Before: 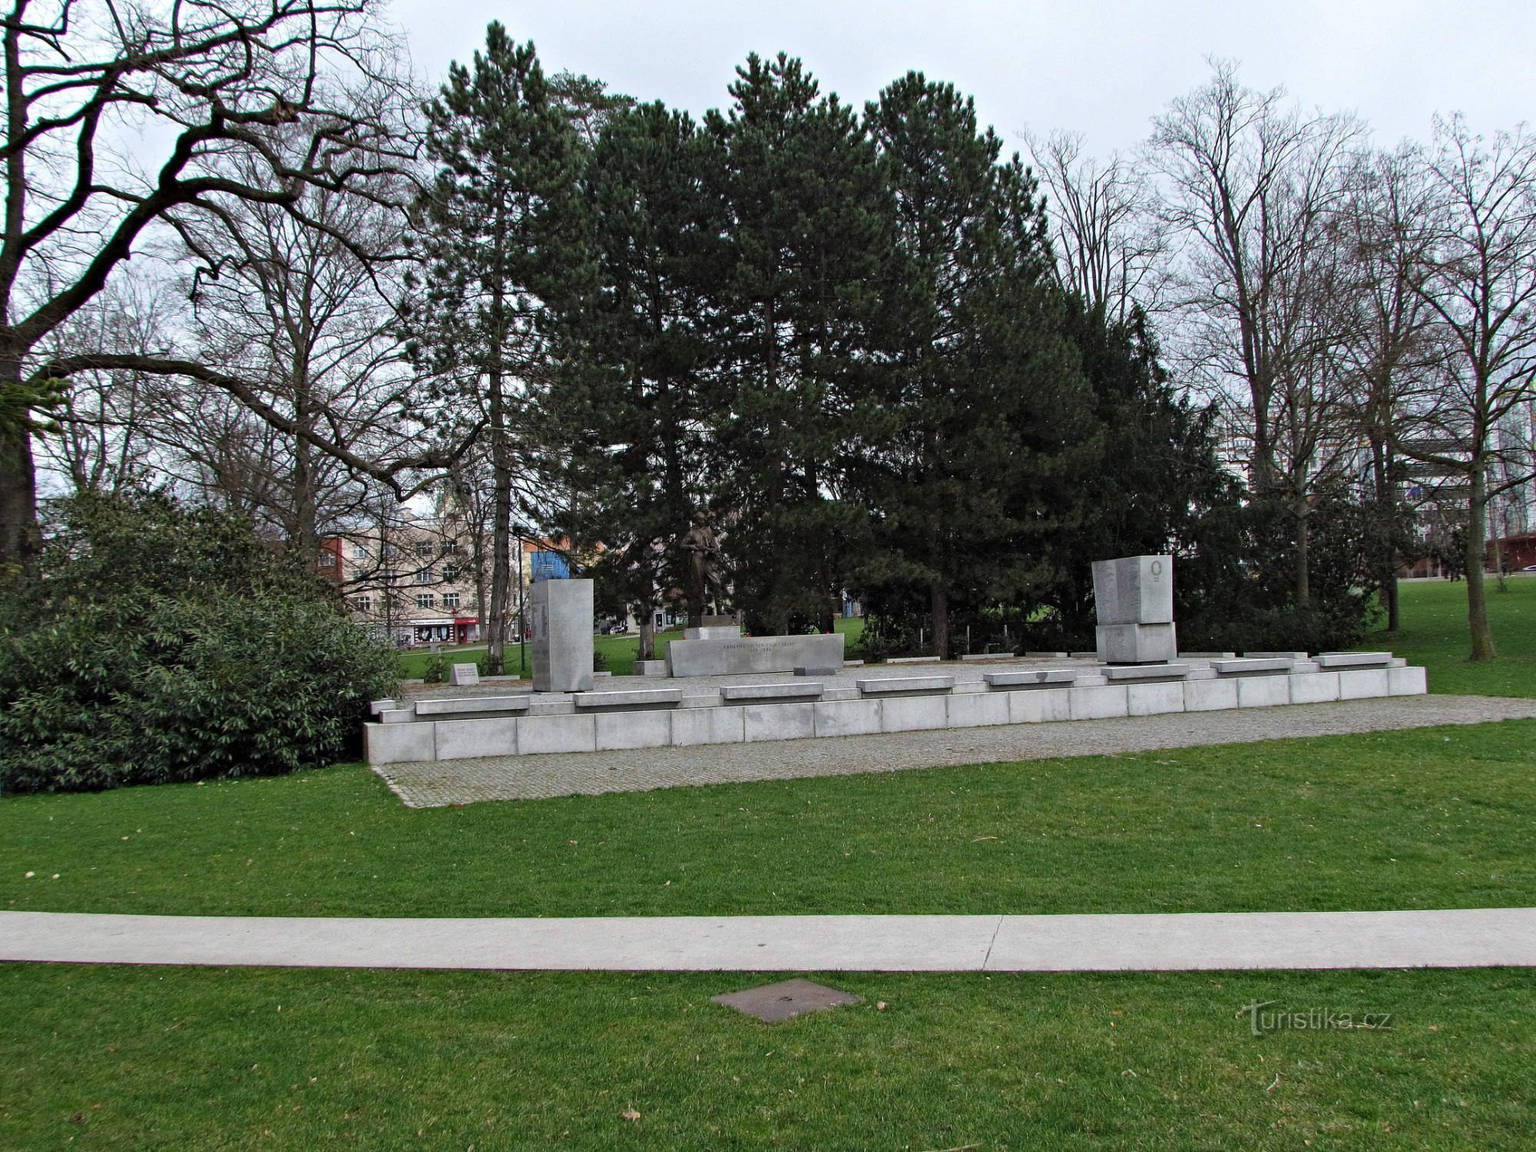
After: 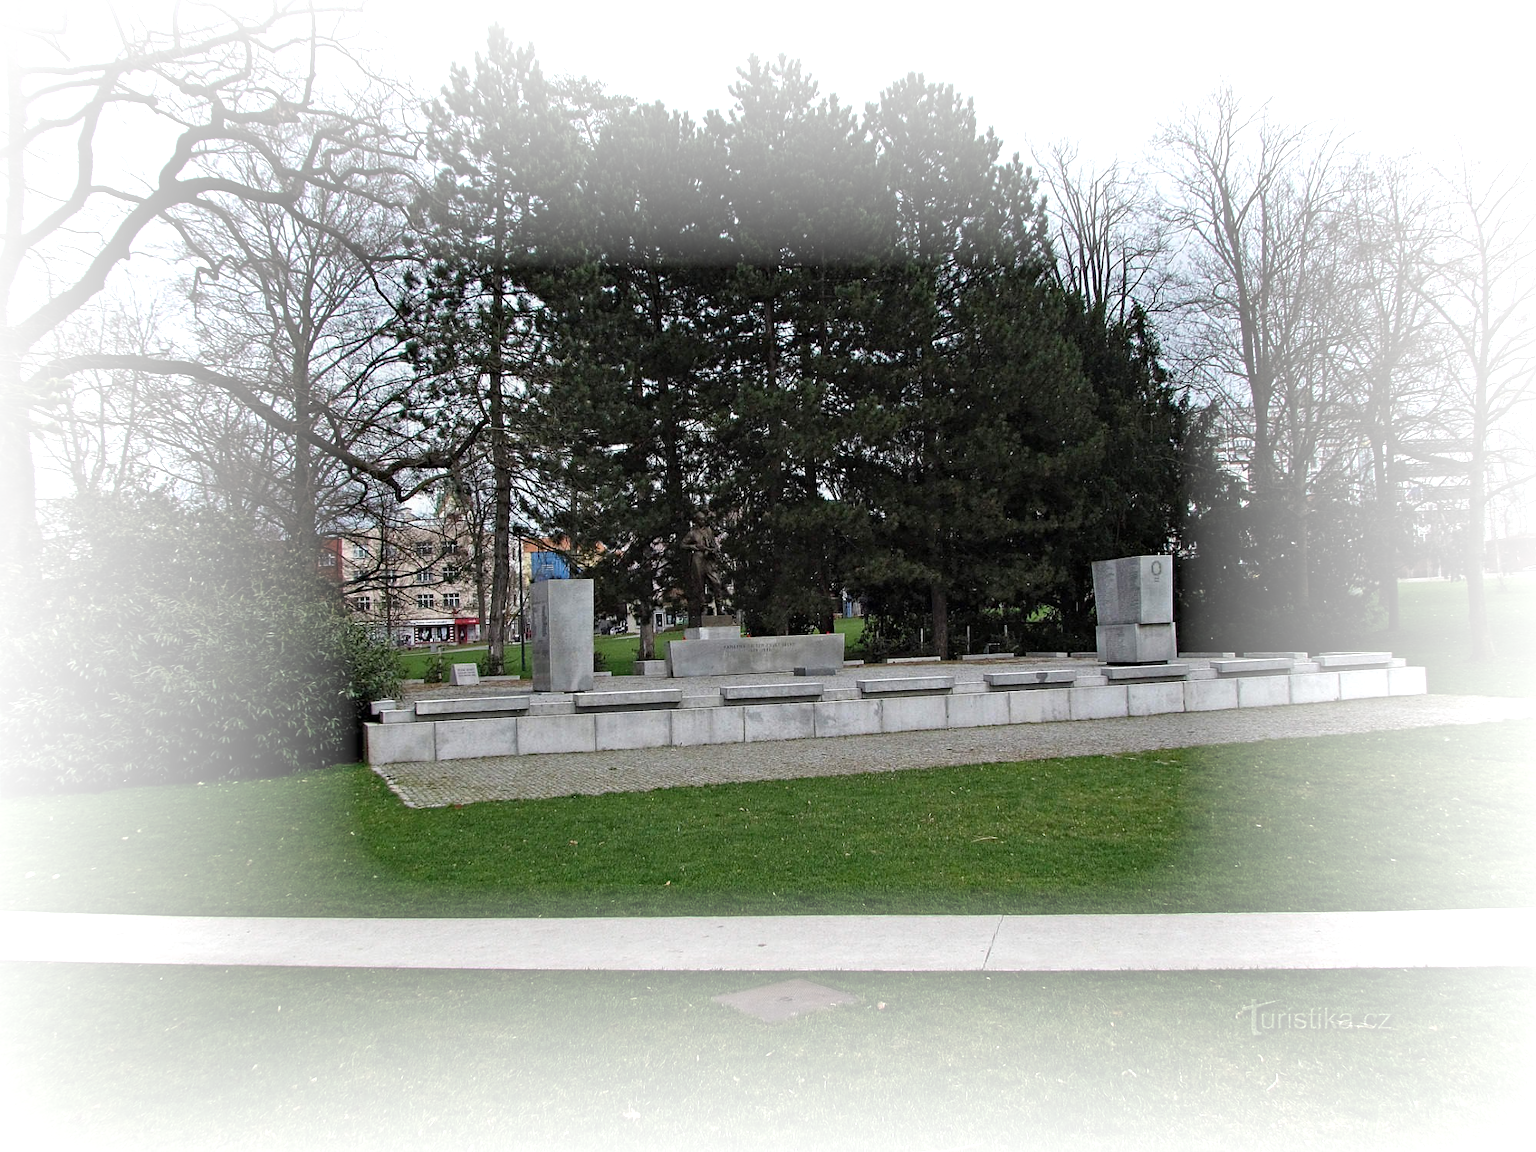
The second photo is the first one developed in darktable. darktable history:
exposure: compensate exposure bias true, compensate highlight preservation false
vignetting: fall-off start 53.49%, brightness 0.988, saturation -0.492, automatic ratio true, width/height ratio 1.314, shape 0.218
sharpen: amount 0.204
levels: levels [0, 0.498, 1]
